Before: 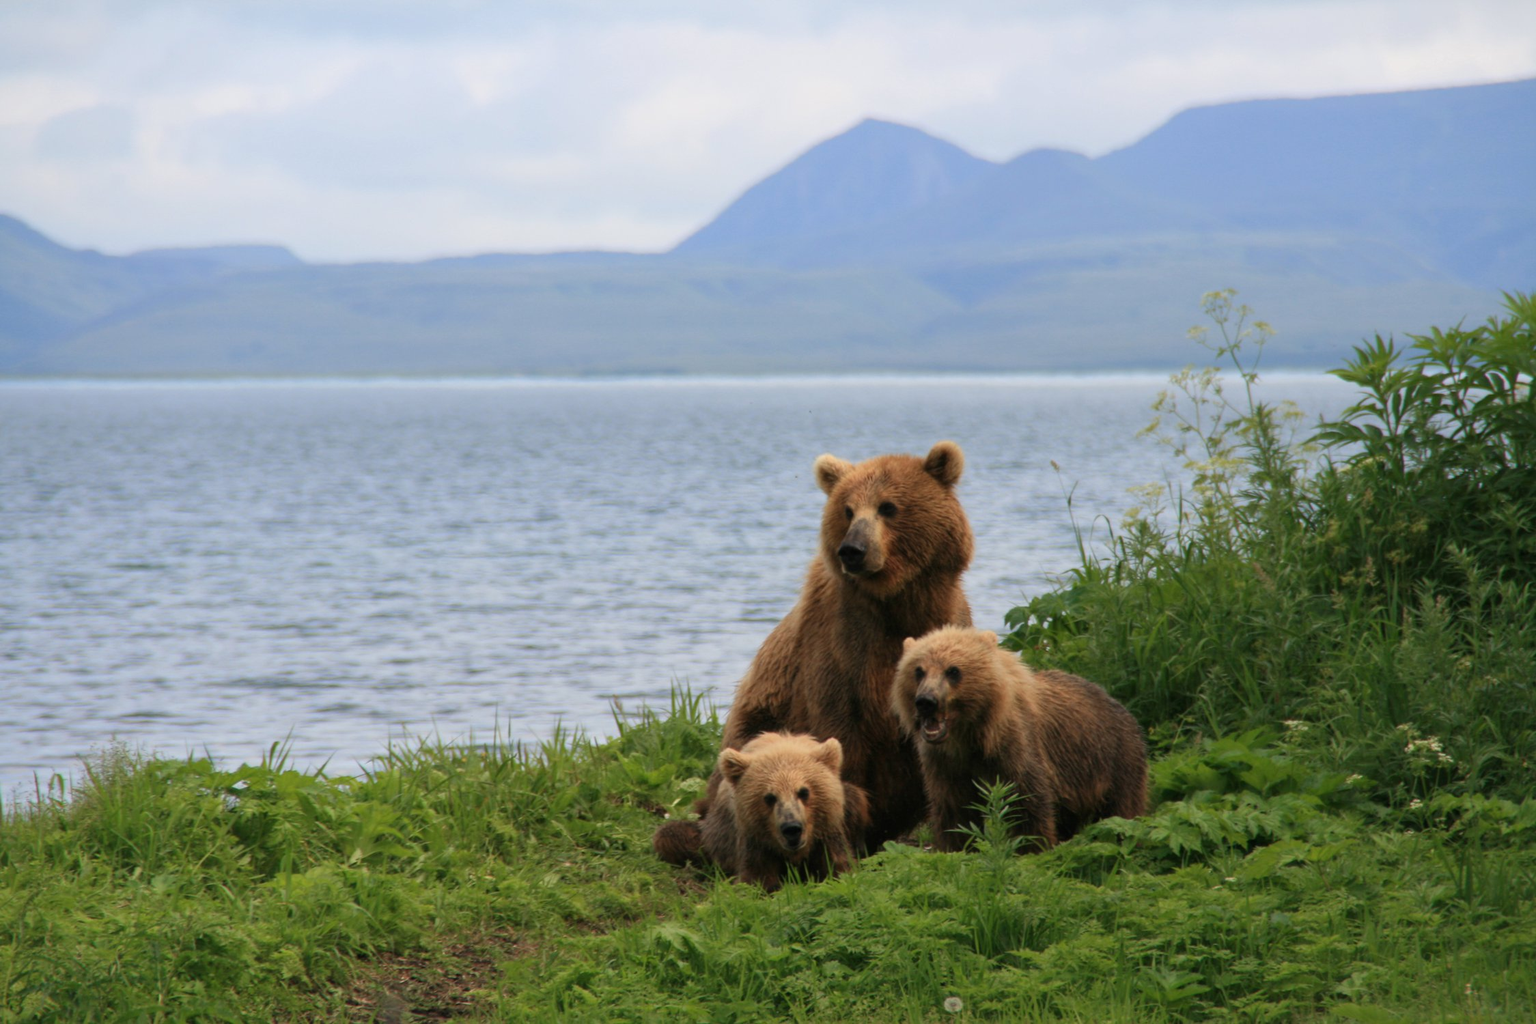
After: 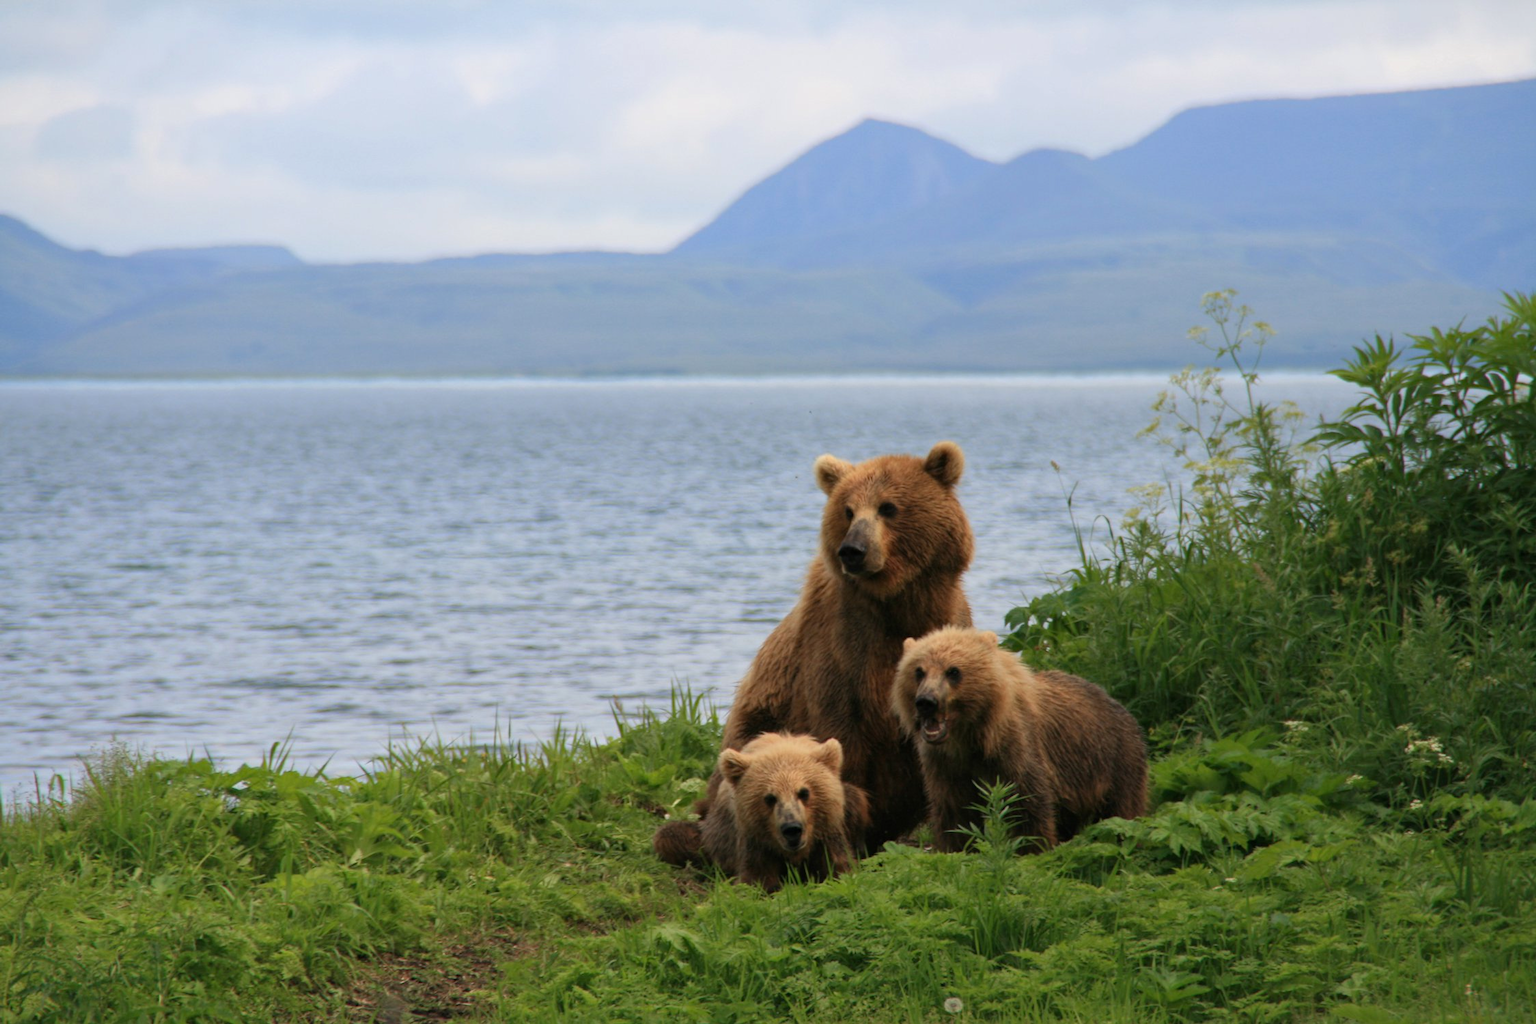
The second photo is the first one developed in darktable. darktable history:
haze removal: strength 0.106, compatibility mode true, adaptive false
